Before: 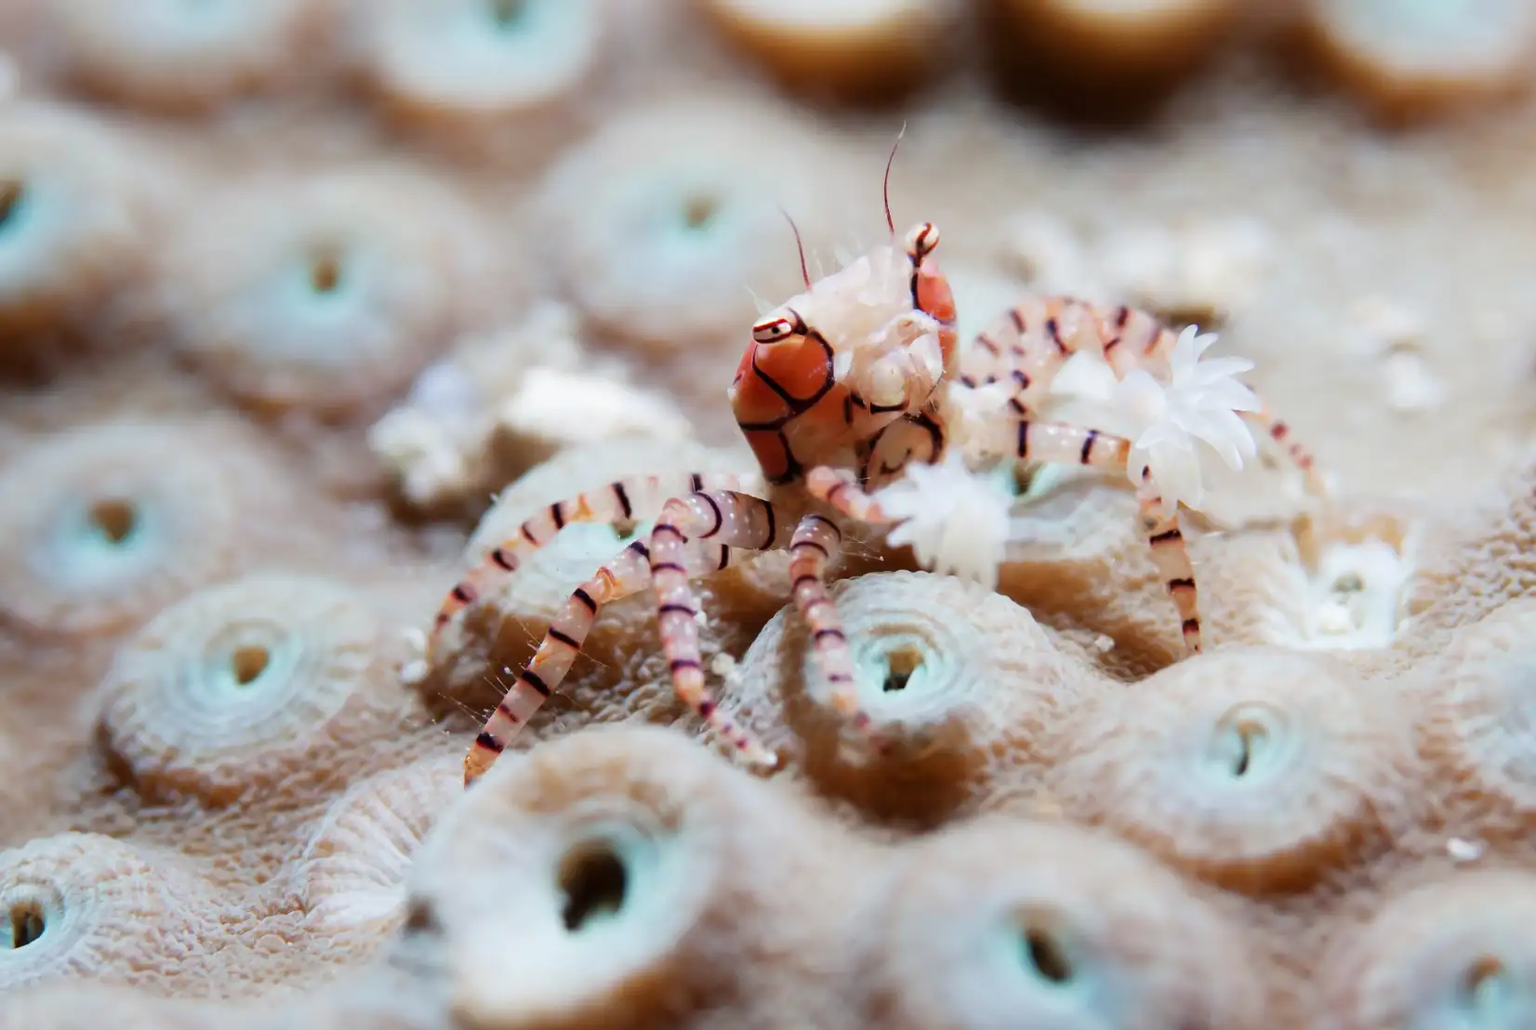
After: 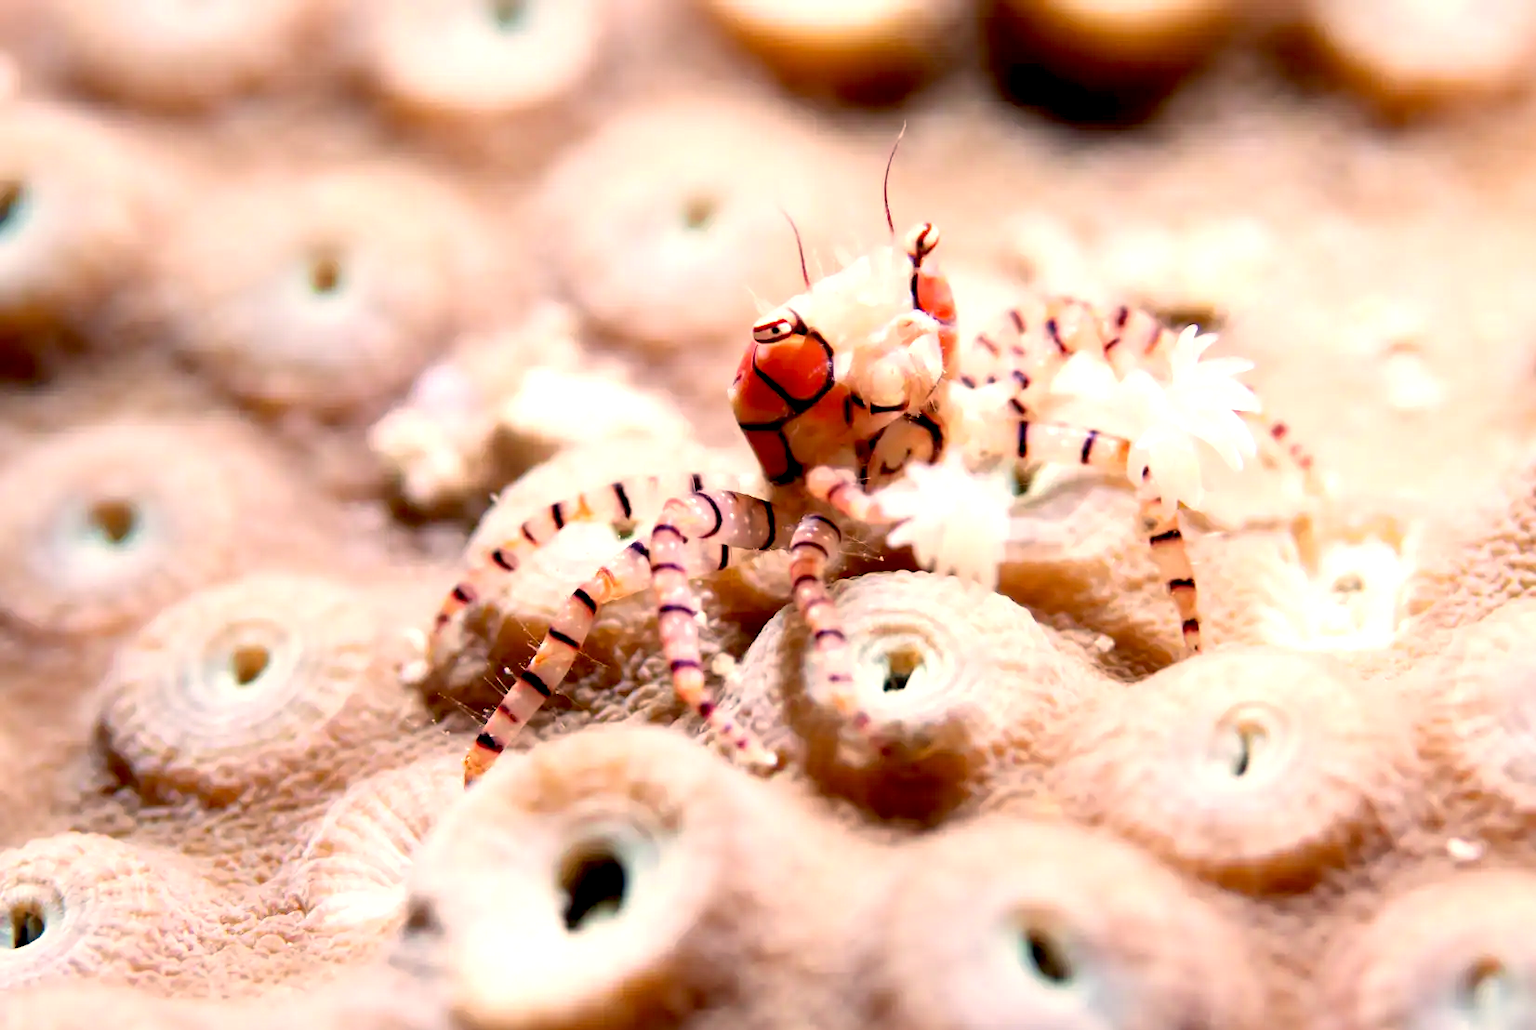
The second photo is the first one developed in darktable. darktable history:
color correction: highlights a* 17.88, highlights b* 18.79
exposure: black level correction 0.012, exposure 0.7 EV, compensate exposure bias true, compensate highlight preservation false
